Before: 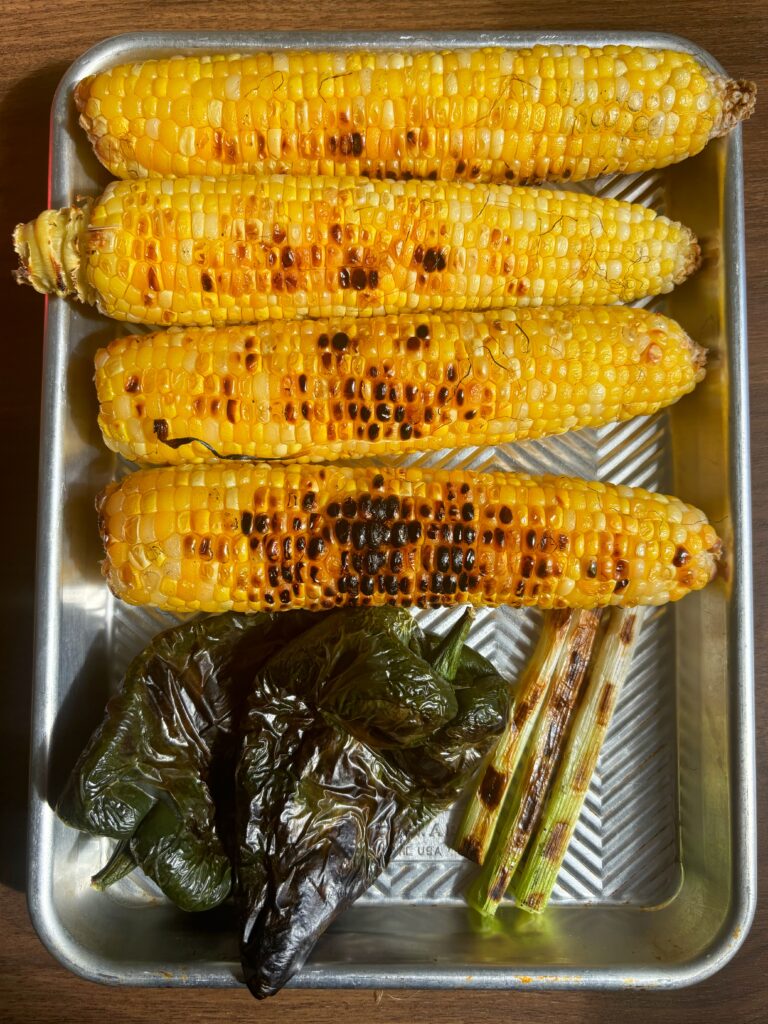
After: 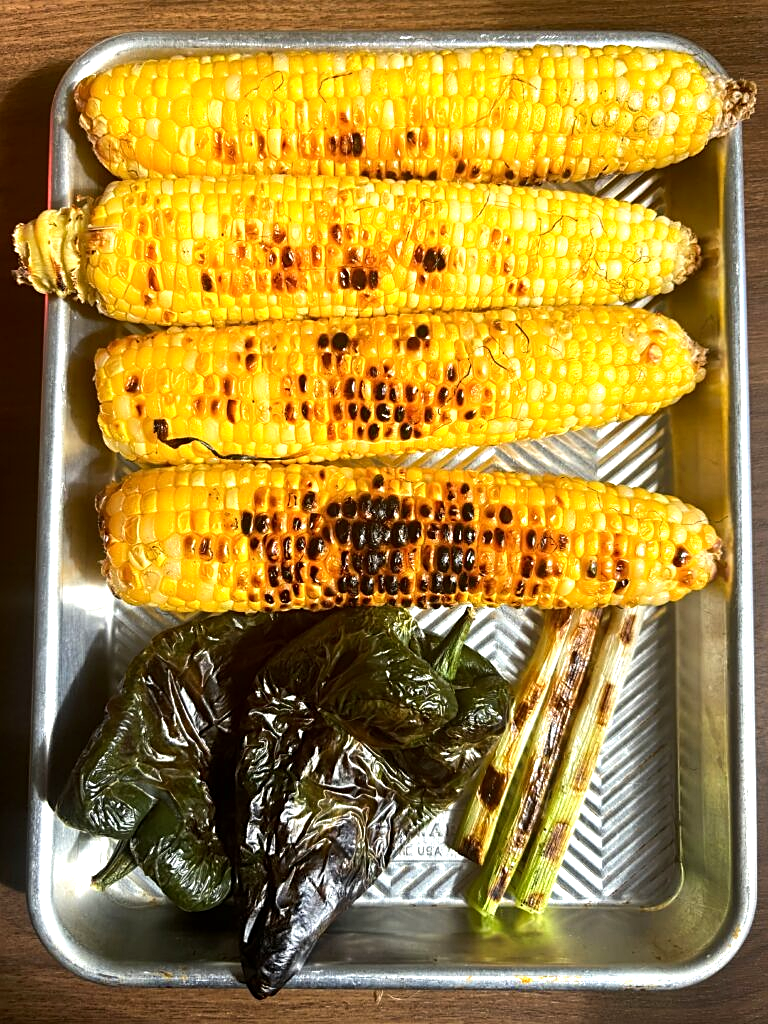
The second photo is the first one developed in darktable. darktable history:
tone equalizer: -8 EV -0.417 EV, -7 EV -0.389 EV, -6 EV -0.333 EV, -5 EV -0.222 EV, -3 EV 0.222 EV, -2 EV 0.333 EV, -1 EV 0.389 EV, +0 EV 0.417 EV, edges refinement/feathering 500, mask exposure compensation -1.57 EV, preserve details no
exposure: black level correction 0.001, exposure 0.5 EV, compensate exposure bias true, compensate highlight preservation false
sharpen: on, module defaults
